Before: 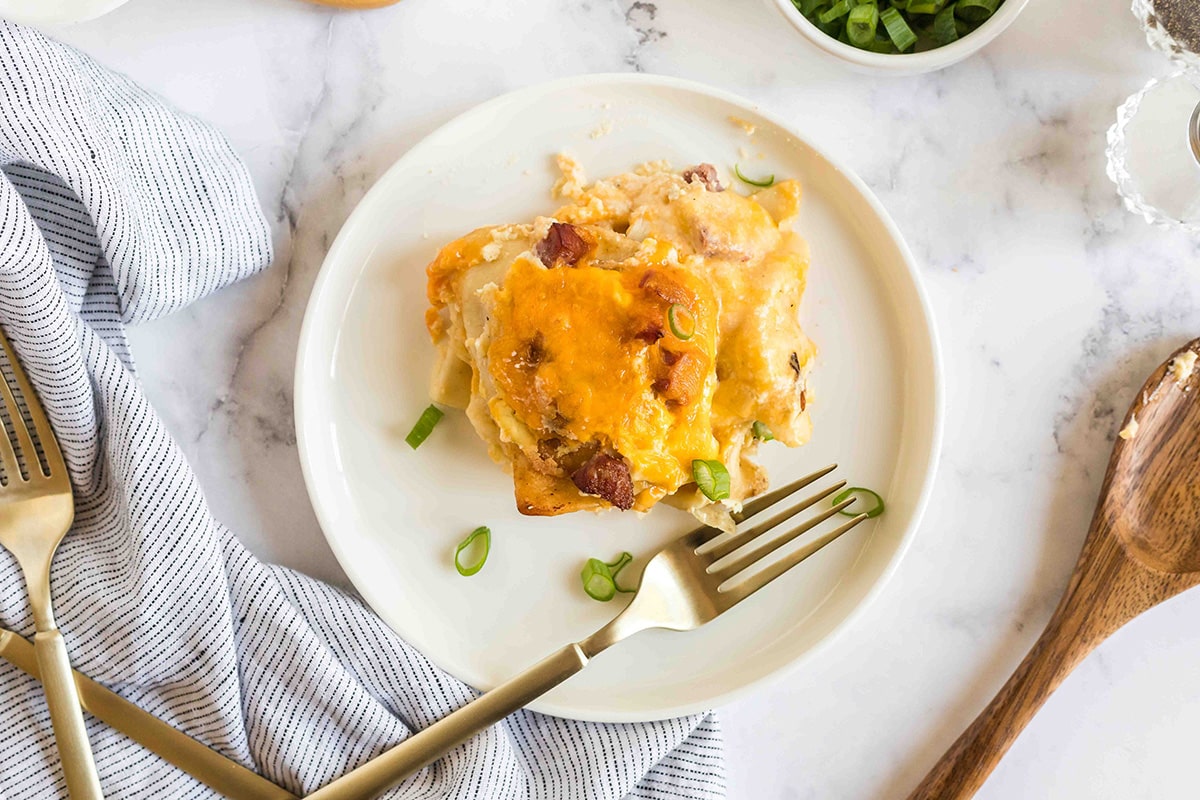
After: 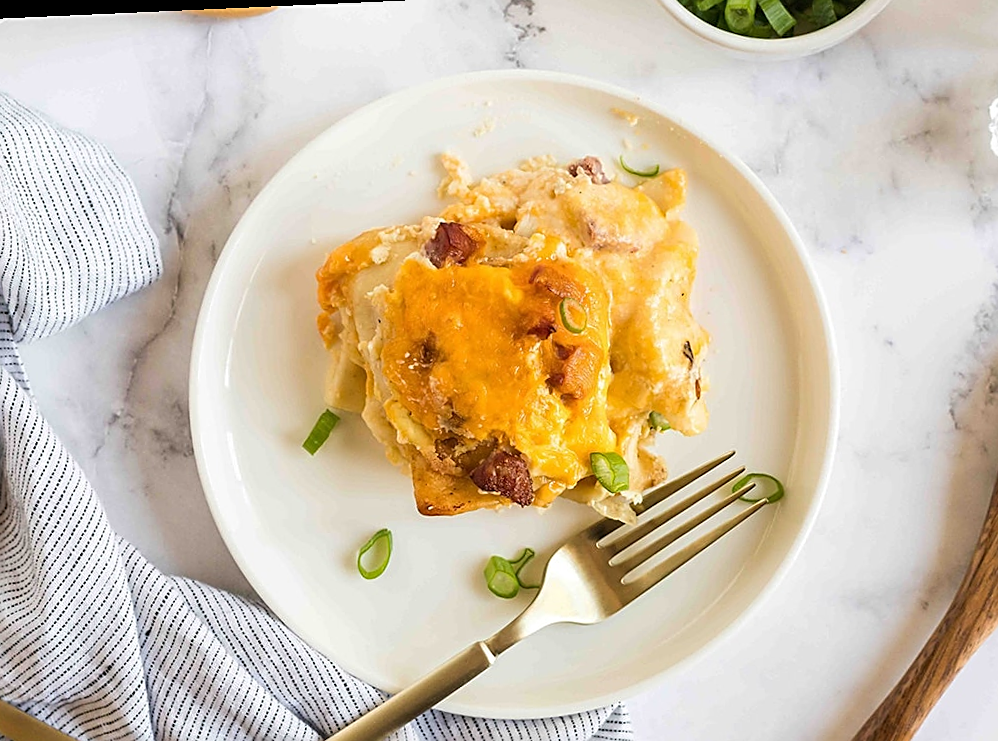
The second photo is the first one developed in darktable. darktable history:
crop: left 9.929%, top 3.475%, right 9.188%, bottom 9.529%
sharpen: on, module defaults
rotate and perspective: rotation -2.56°, automatic cropping off
